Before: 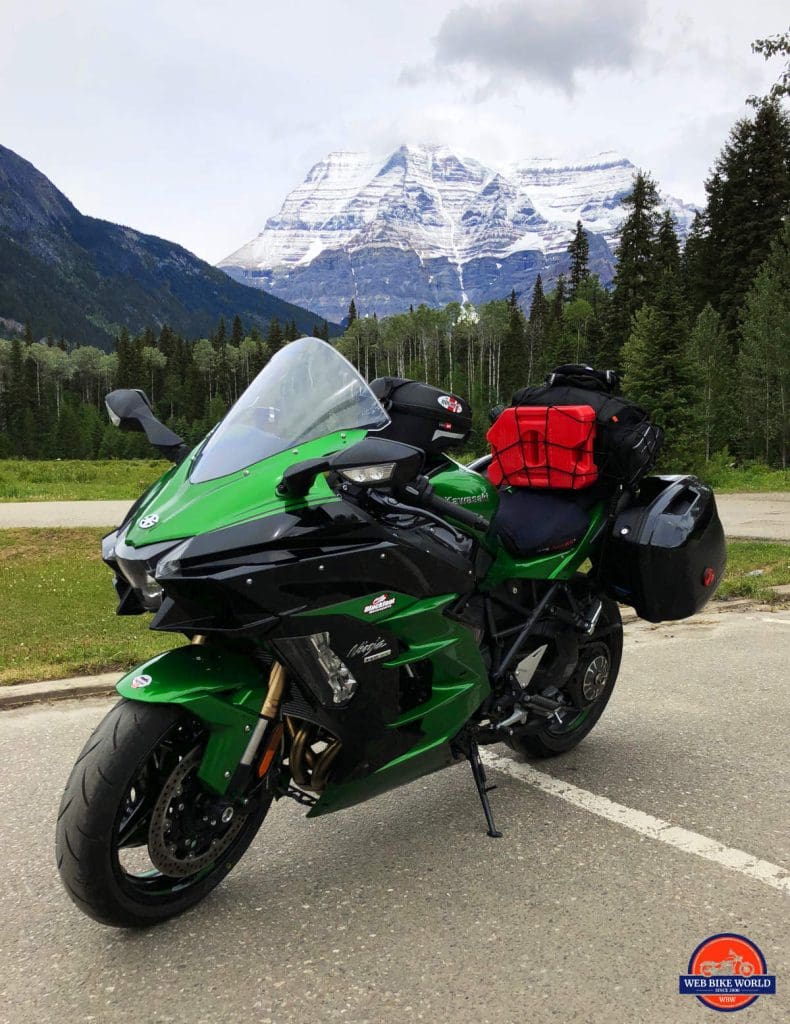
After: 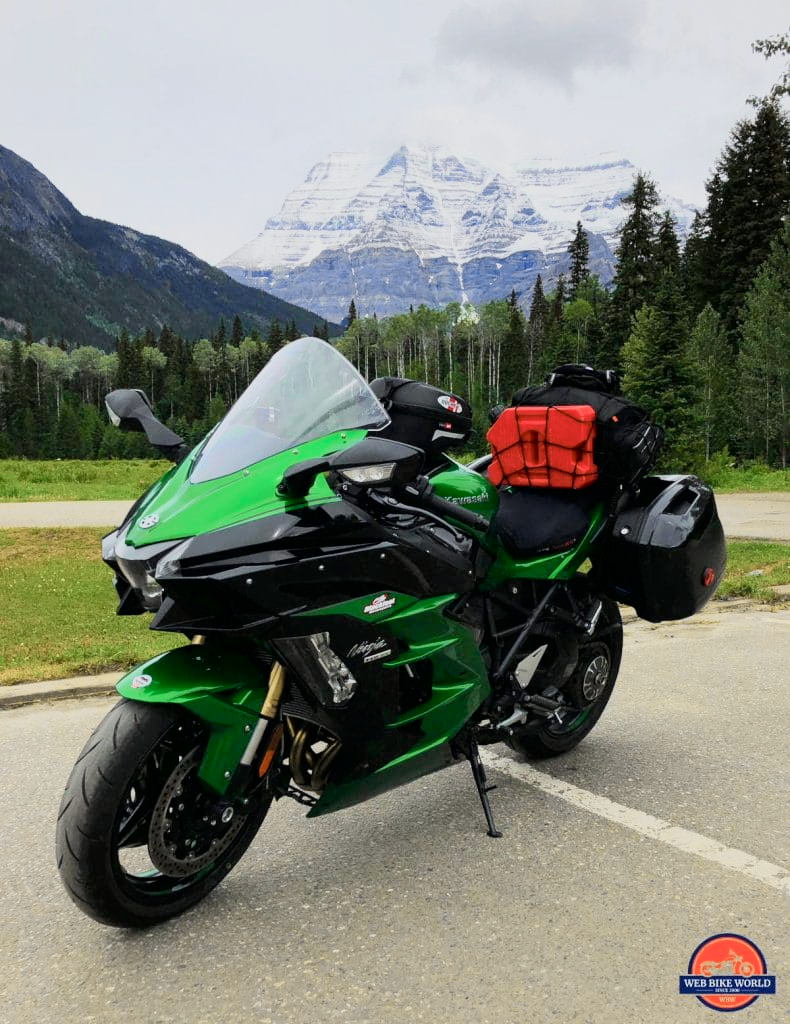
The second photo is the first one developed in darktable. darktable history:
tone curve: curves: ch0 [(0, 0) (0.048, 0.024) (0.099, 0.082) (0.227, 0.255) (0.407, 0.482) (0.543, 0.634) (0.719, 0.77) (0.837, 0.843) (1, 0.906)]; ch1 [(0, 0) (0.3, 0.268) (0.404, 0.374) (0.475, 0.463) (0.501, 0.499) (0.514, 0.502) (0.551, 0.541) (0.643, 0.648) (0.682, 0.674) (0.802, 0.812) (1, 1)]; ch2 [(0, 0) (0.259, 0.207) (0.323, 0.311) (0.364, 0.368) (0.442, 0.461) (0.498, 0.498) (0.531, 0.528) (0.581, 0.602) (0.629, 0.659) (0.768, 0.728) (1, 1)], color space Lab, independent channels, preserve colors none
